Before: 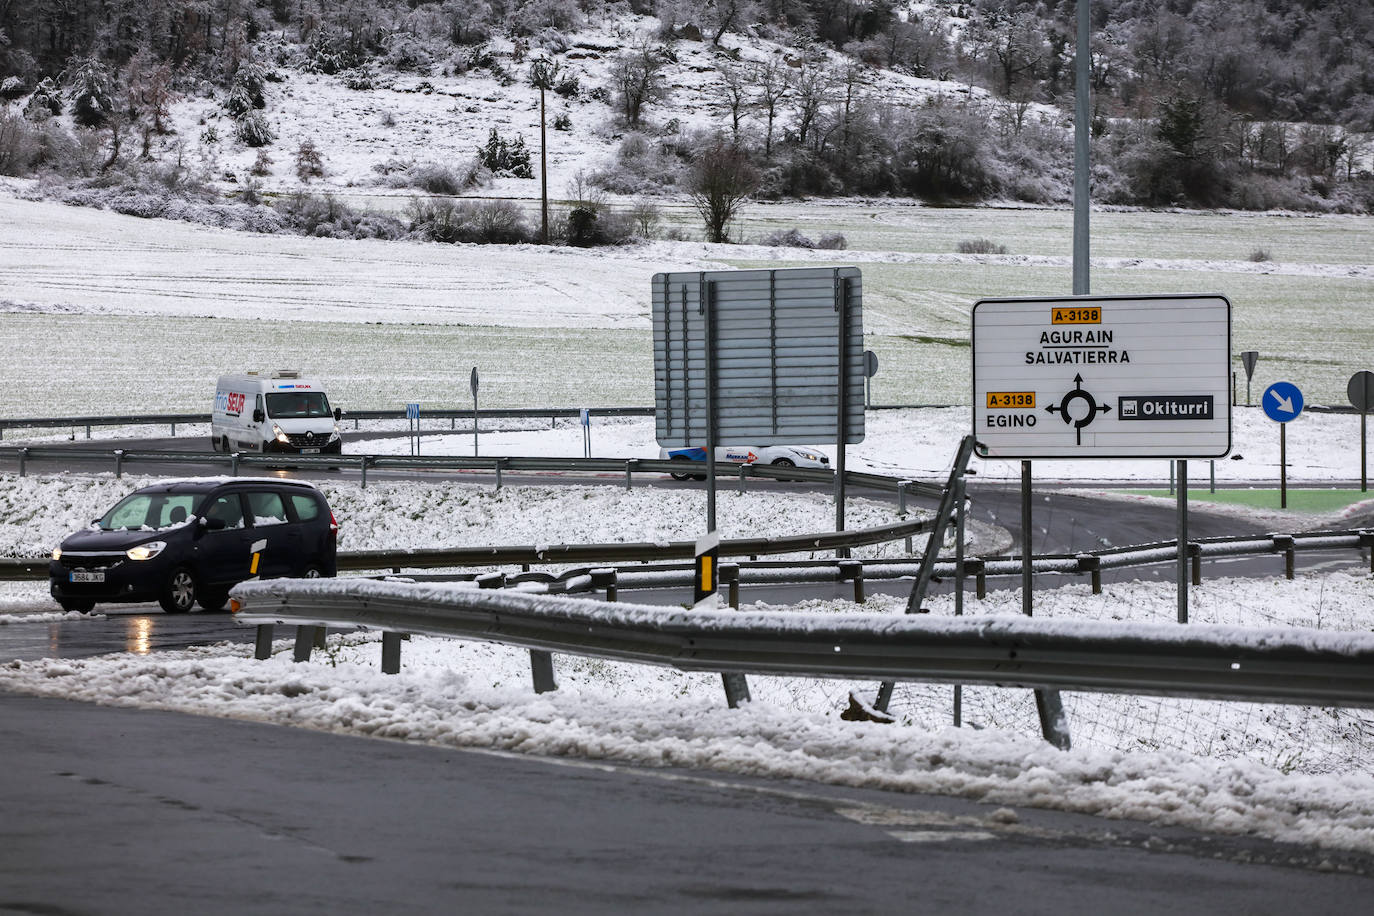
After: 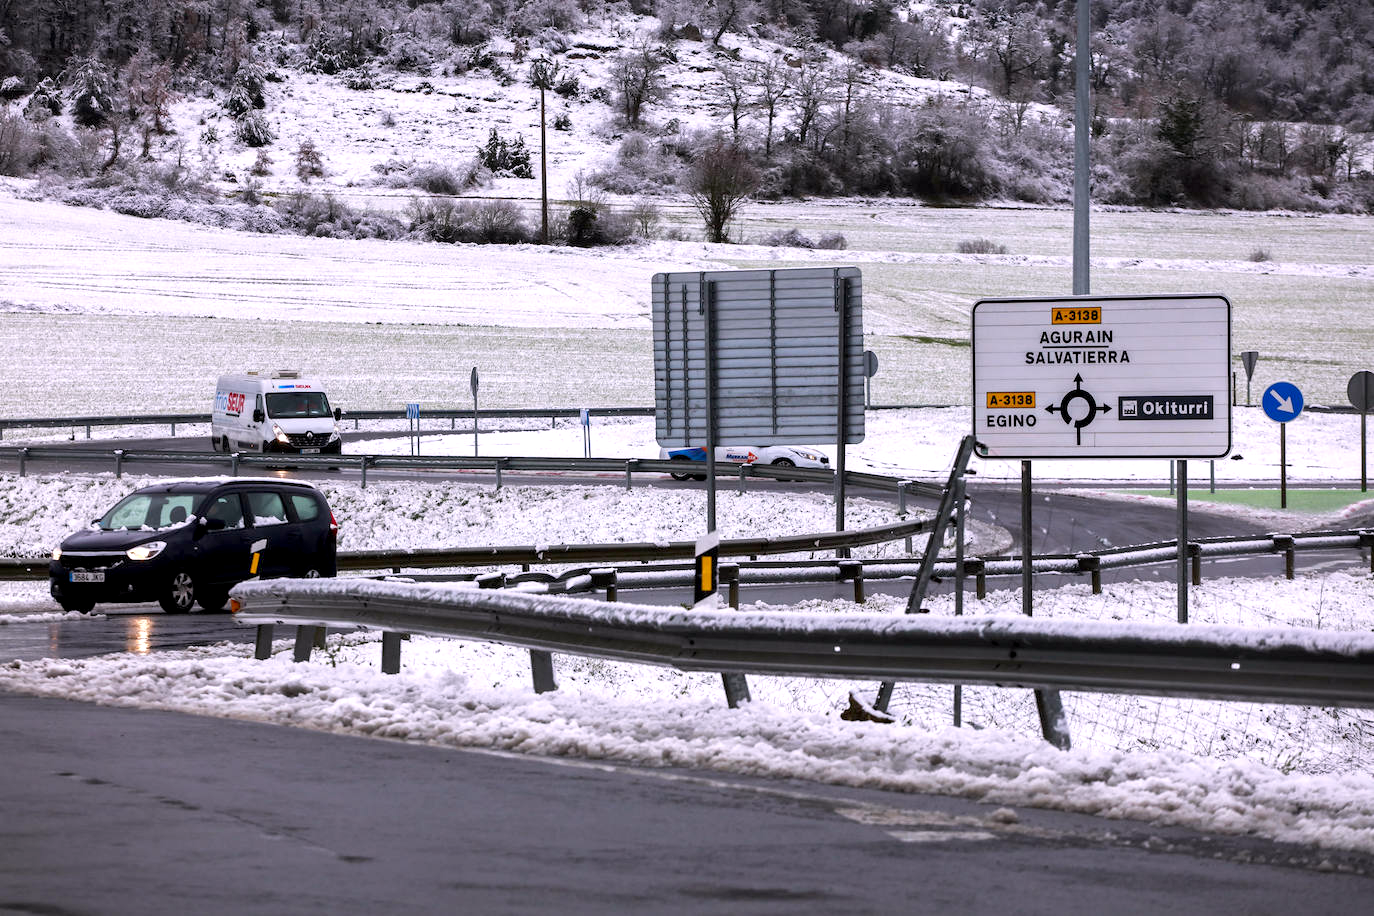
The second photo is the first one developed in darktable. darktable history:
exposure: black level correction 0.005, exposure 0.286 EV, compensate highlight preservation false
white balance: red 1.05, blue 1.072
